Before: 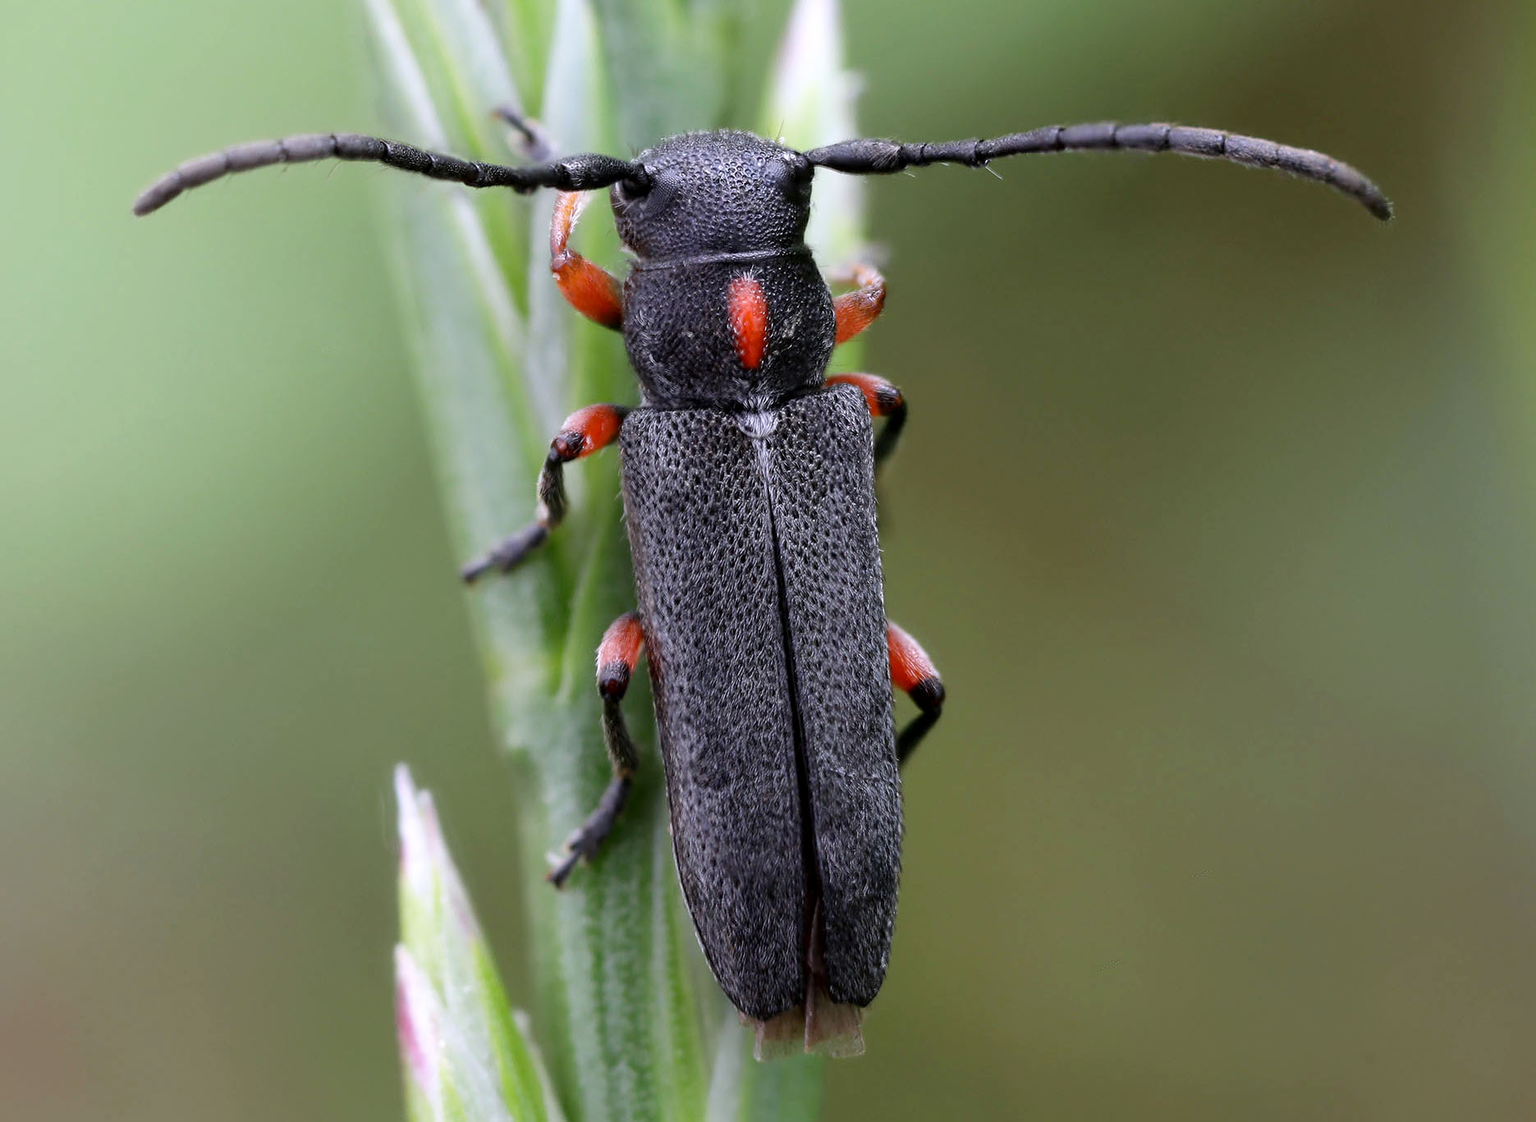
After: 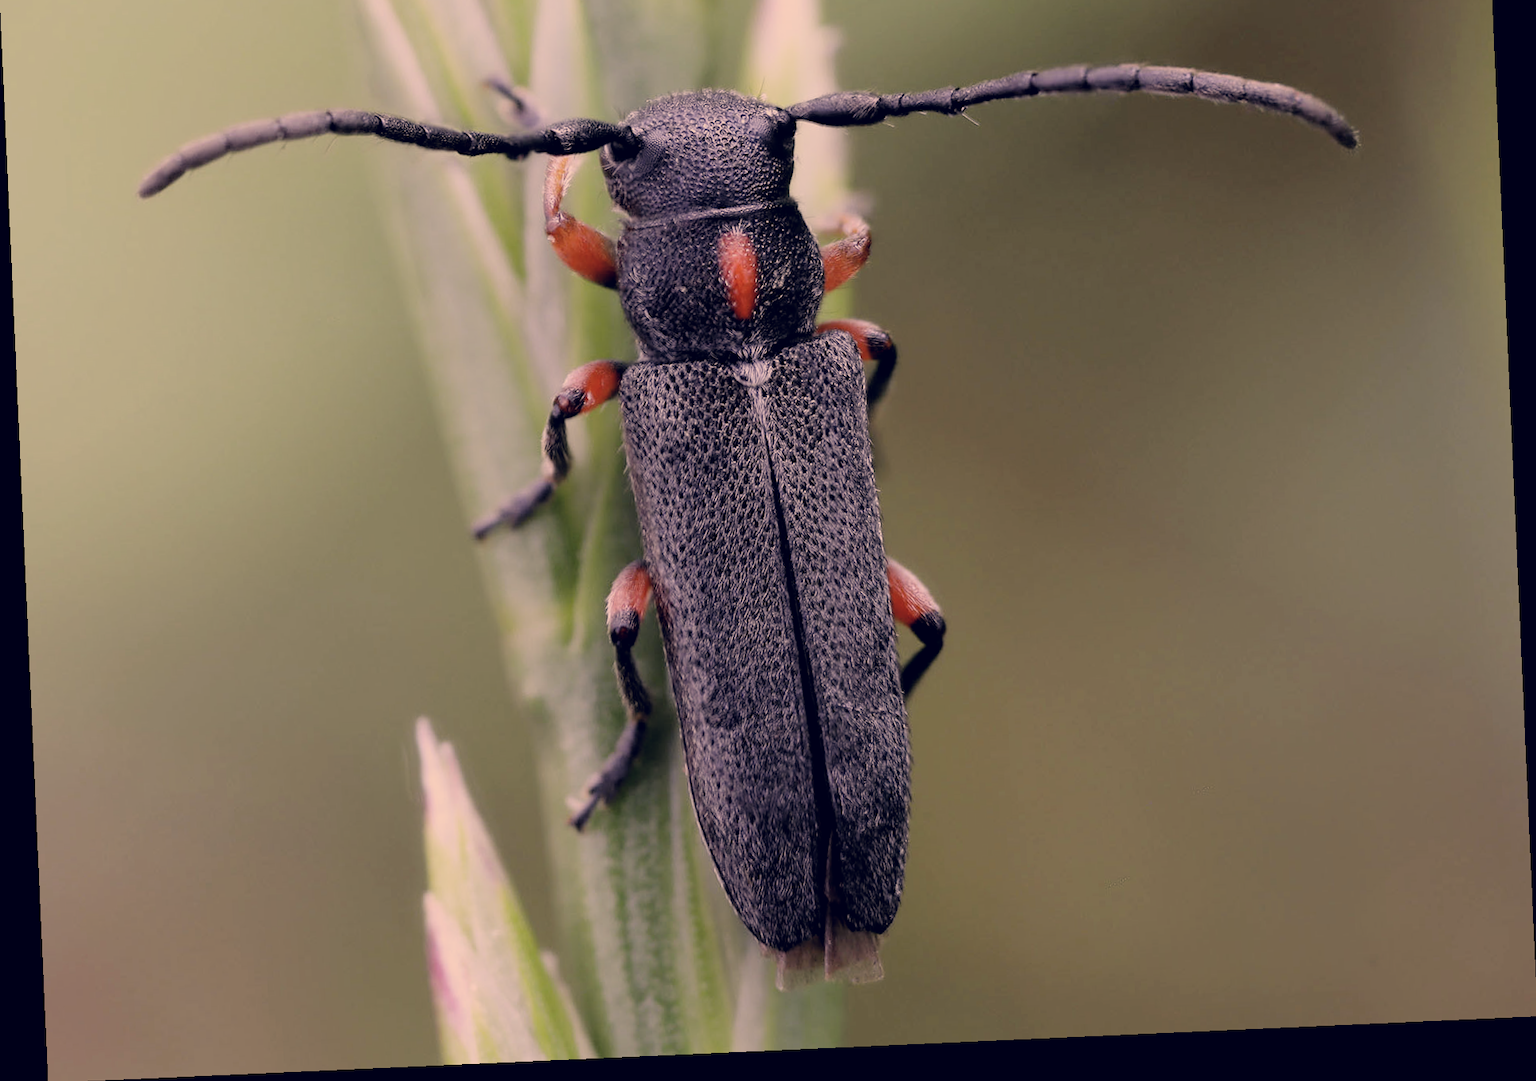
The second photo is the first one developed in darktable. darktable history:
rotate and perspective: rotation -2.56°, automatic cropping off
filmic rgb: hardness 4.17, contrast 0.921
crop and rotate: top 6.25%
color correction: highlights a* 19.59, highlights b* 27.49, shadows a* 3.46, shadows b* -17.28, saturation 0.73
